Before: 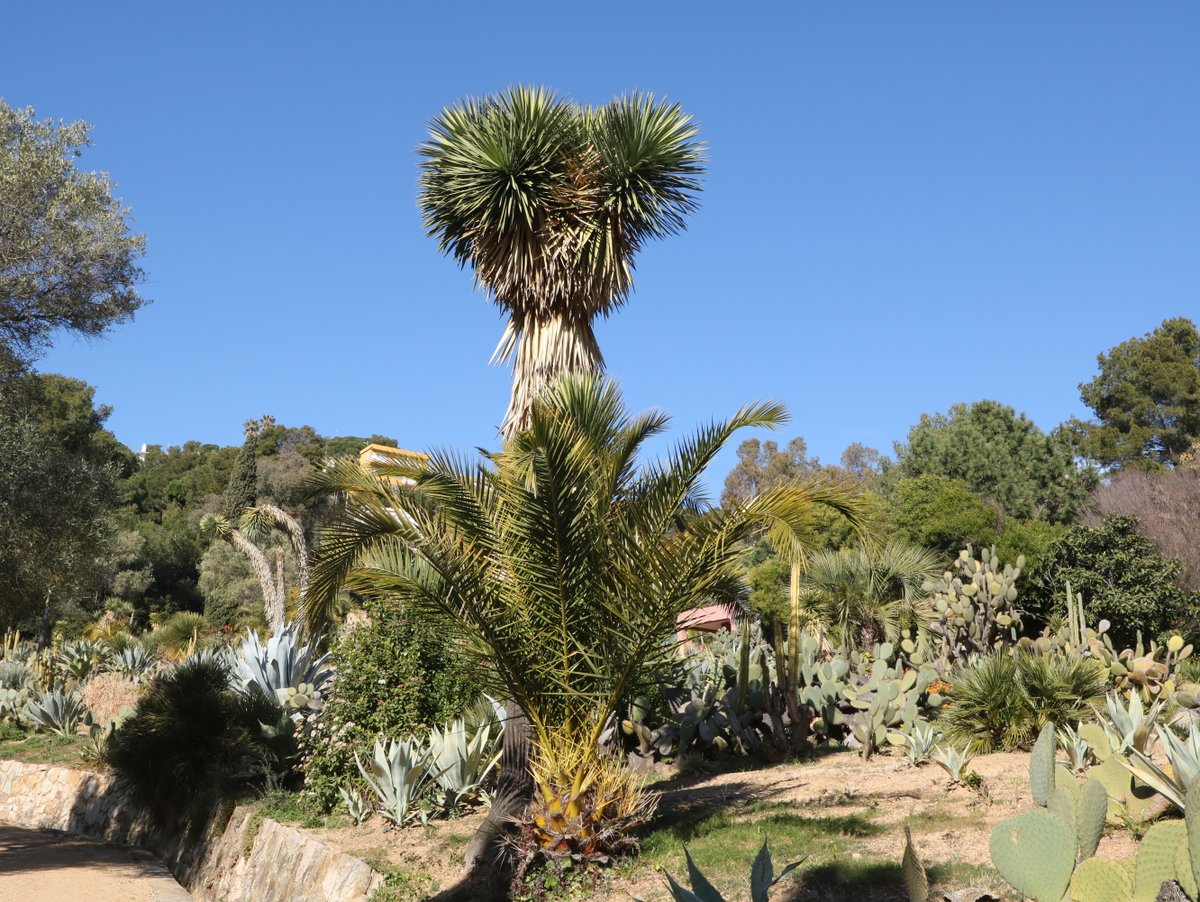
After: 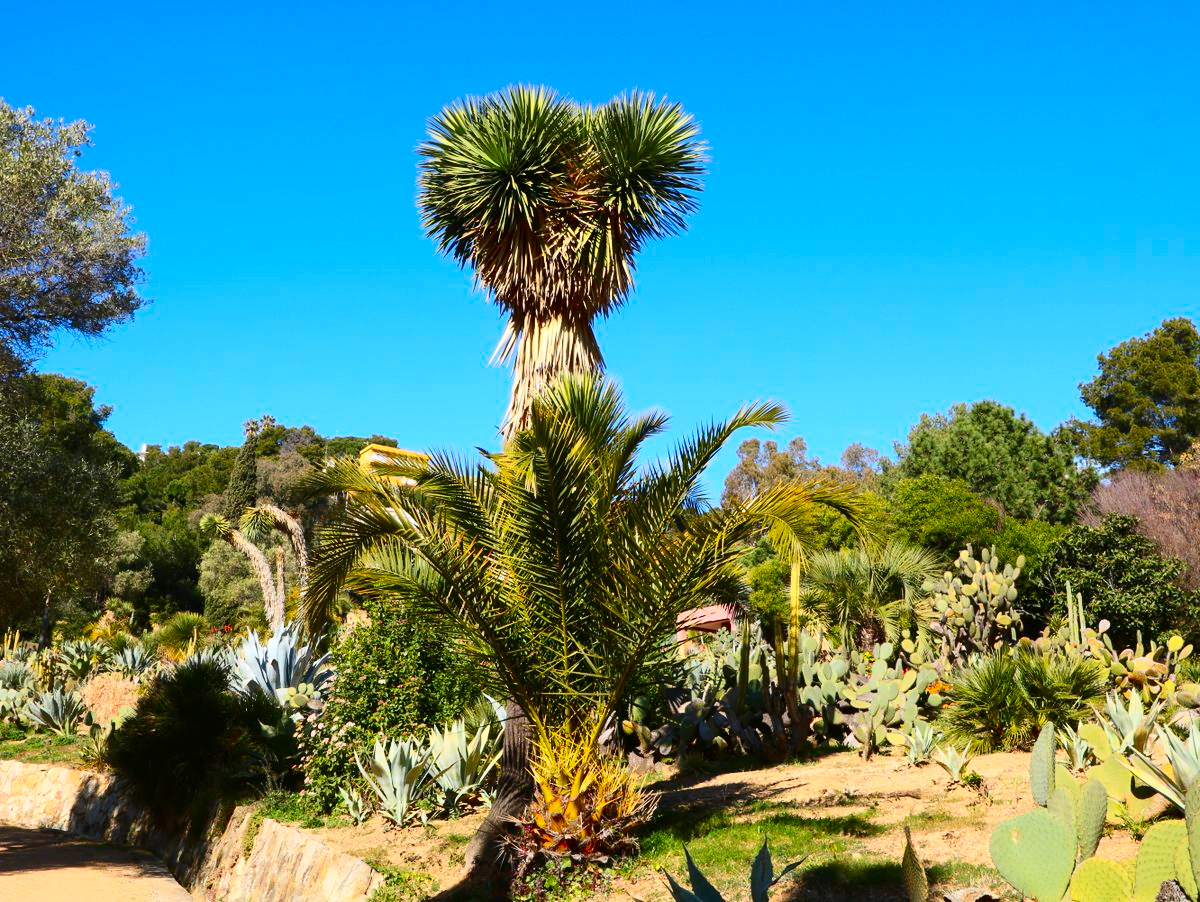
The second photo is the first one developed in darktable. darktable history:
contrast brightness saturation: contrast 0.267, brightness 0.018, saturation 0.86
